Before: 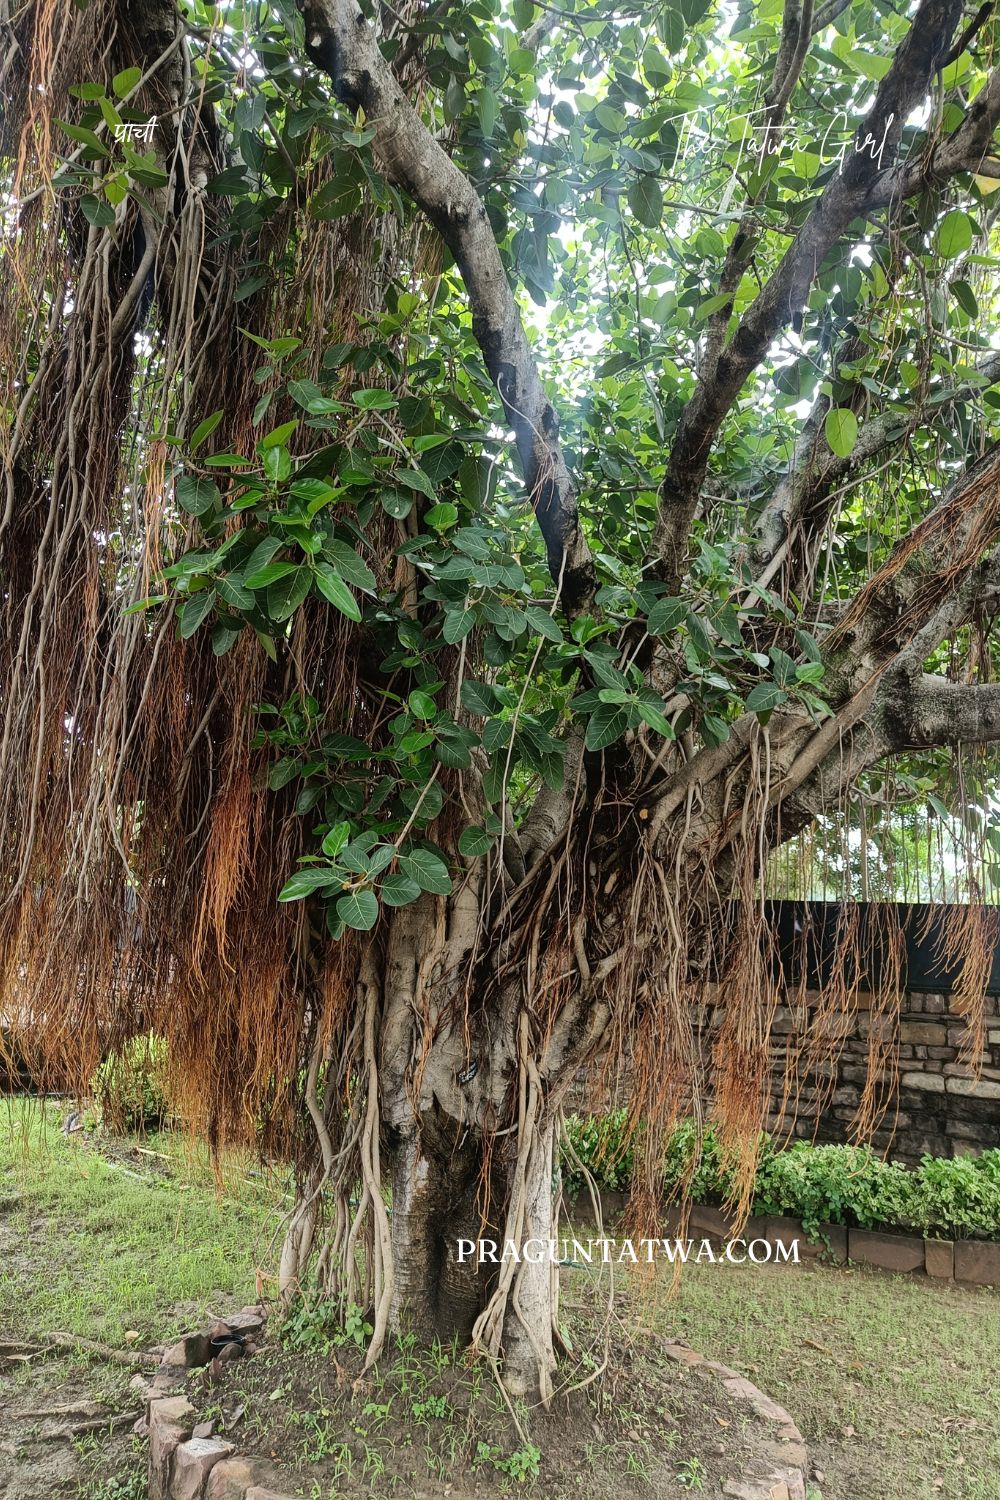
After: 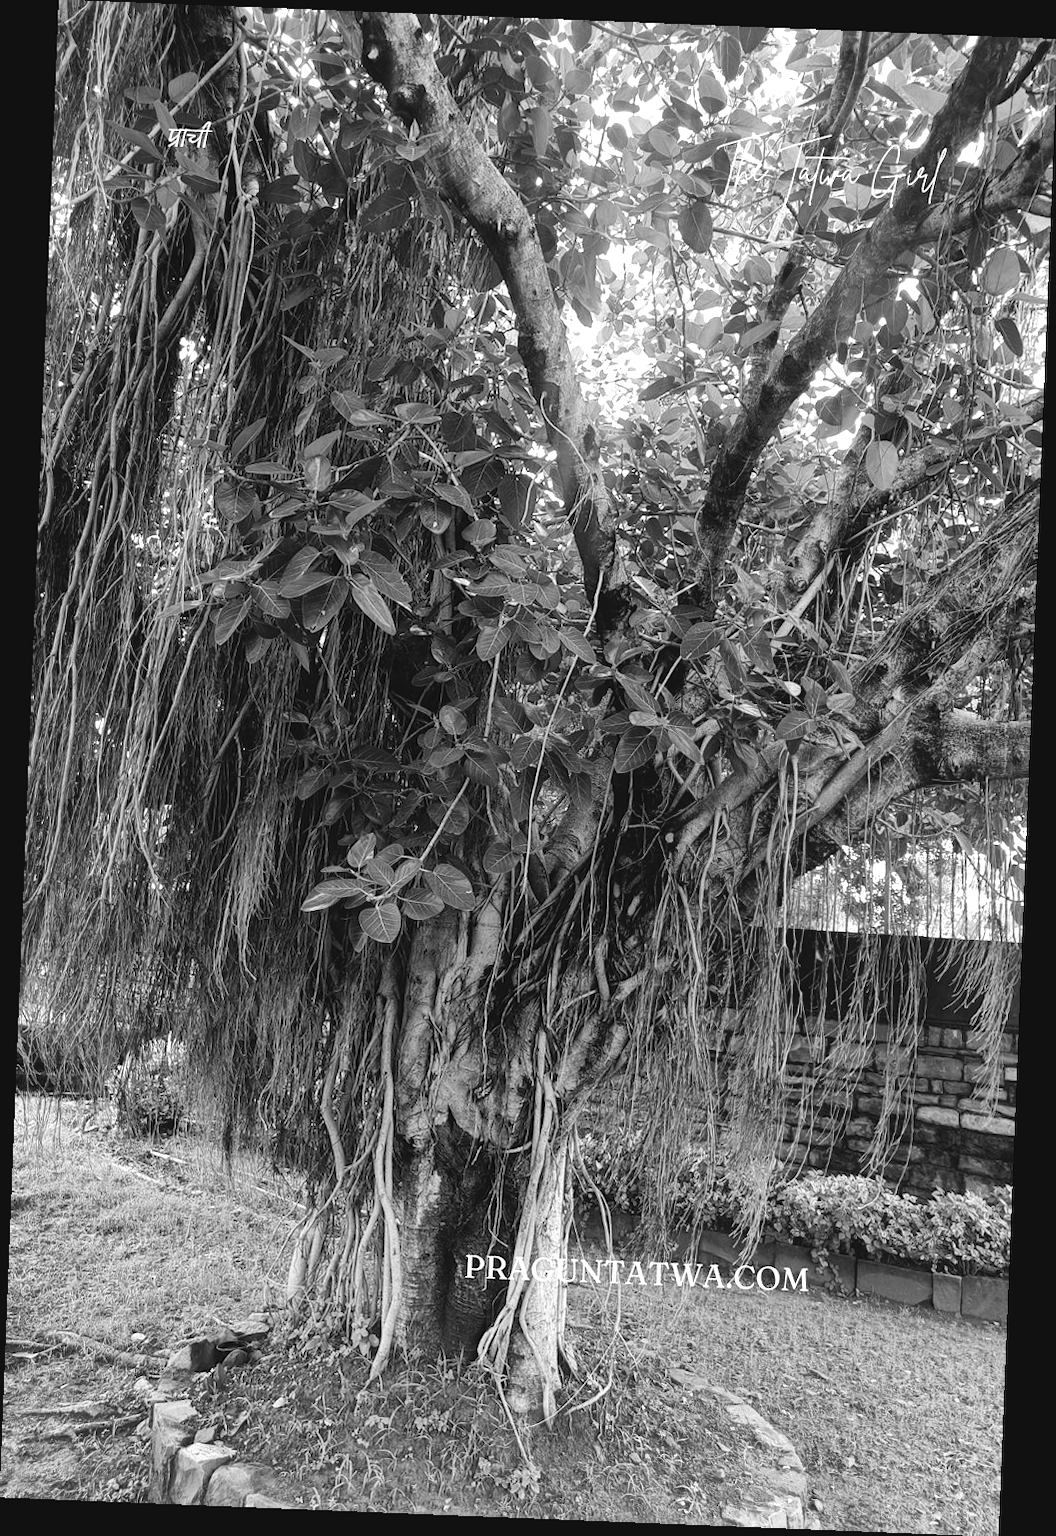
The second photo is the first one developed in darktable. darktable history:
rotate and perspective: rotation 2.27°, automatic cropping off
monochrome: on, module defaults
color balance: lift [1.005, 0.99, 1.007, 1.01], gamma [1, 0.979, 1.011, 1.021], gain [0.923, 1.098, 1.025, 0.902], input saturation 90.45%, contrast 7.73%, output saturation 105.91%
exposure: exposure 0.3 EV, compensate highlight preservation false
